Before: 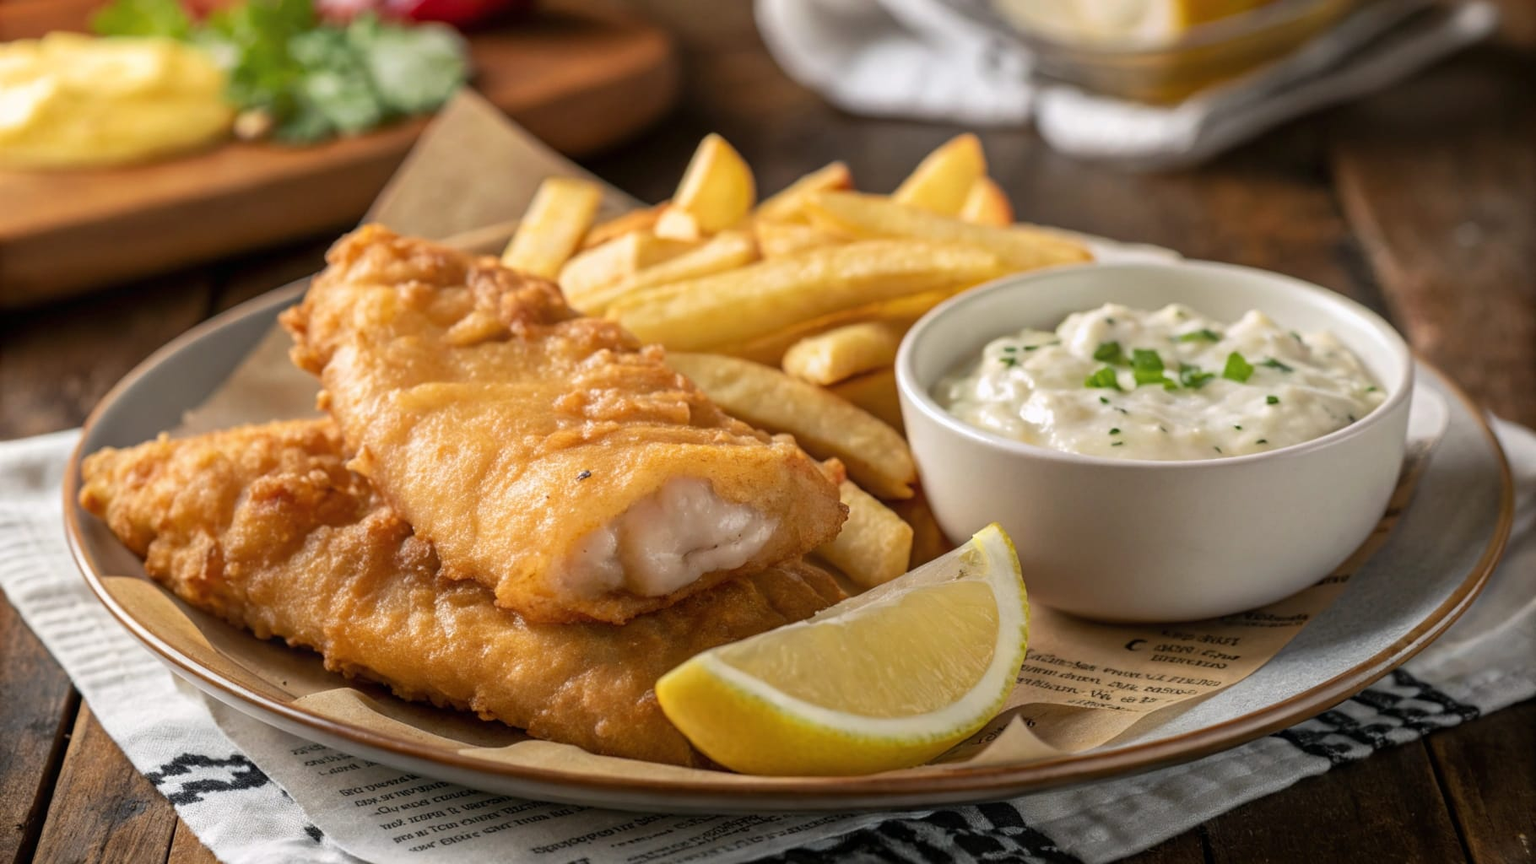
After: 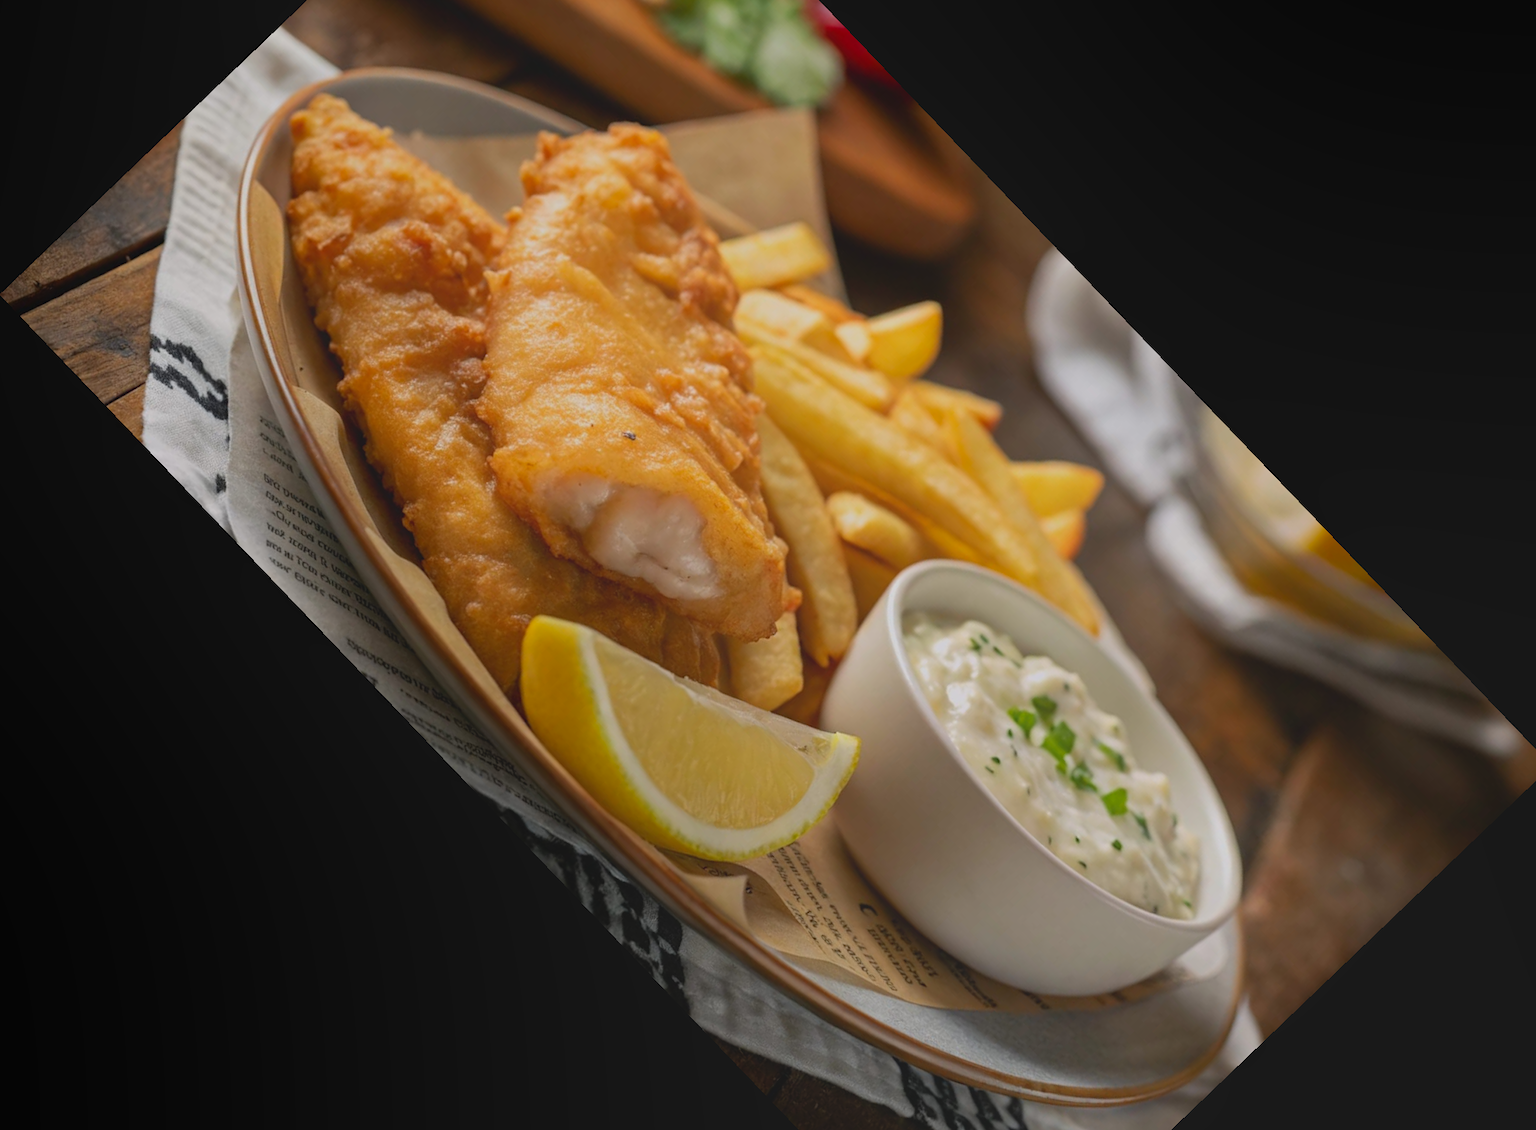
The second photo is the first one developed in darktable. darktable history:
crop and rotate: angle -46.26°, top 16.234%, right 0.912%, bottom 11.704%
local contrast: detail 70%
